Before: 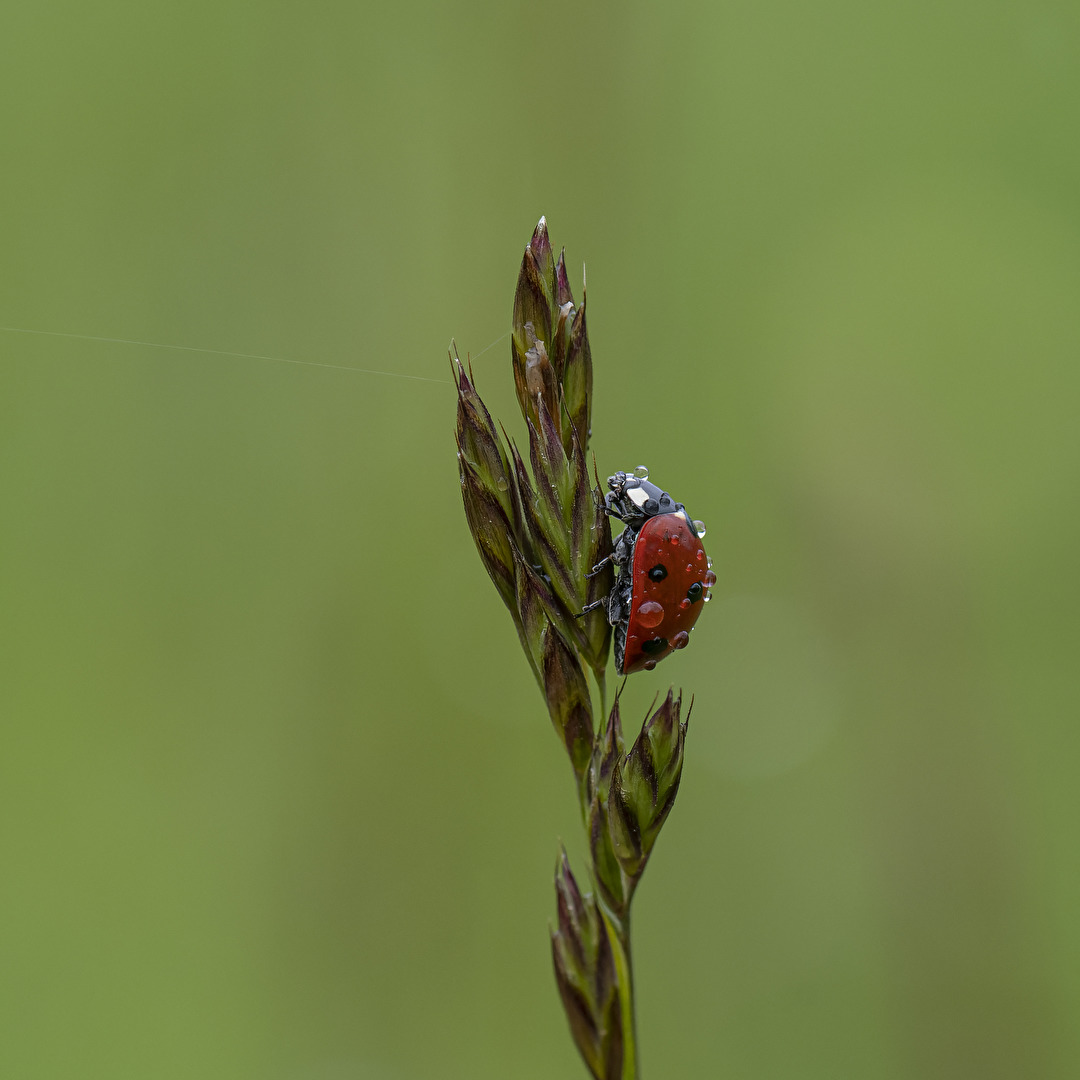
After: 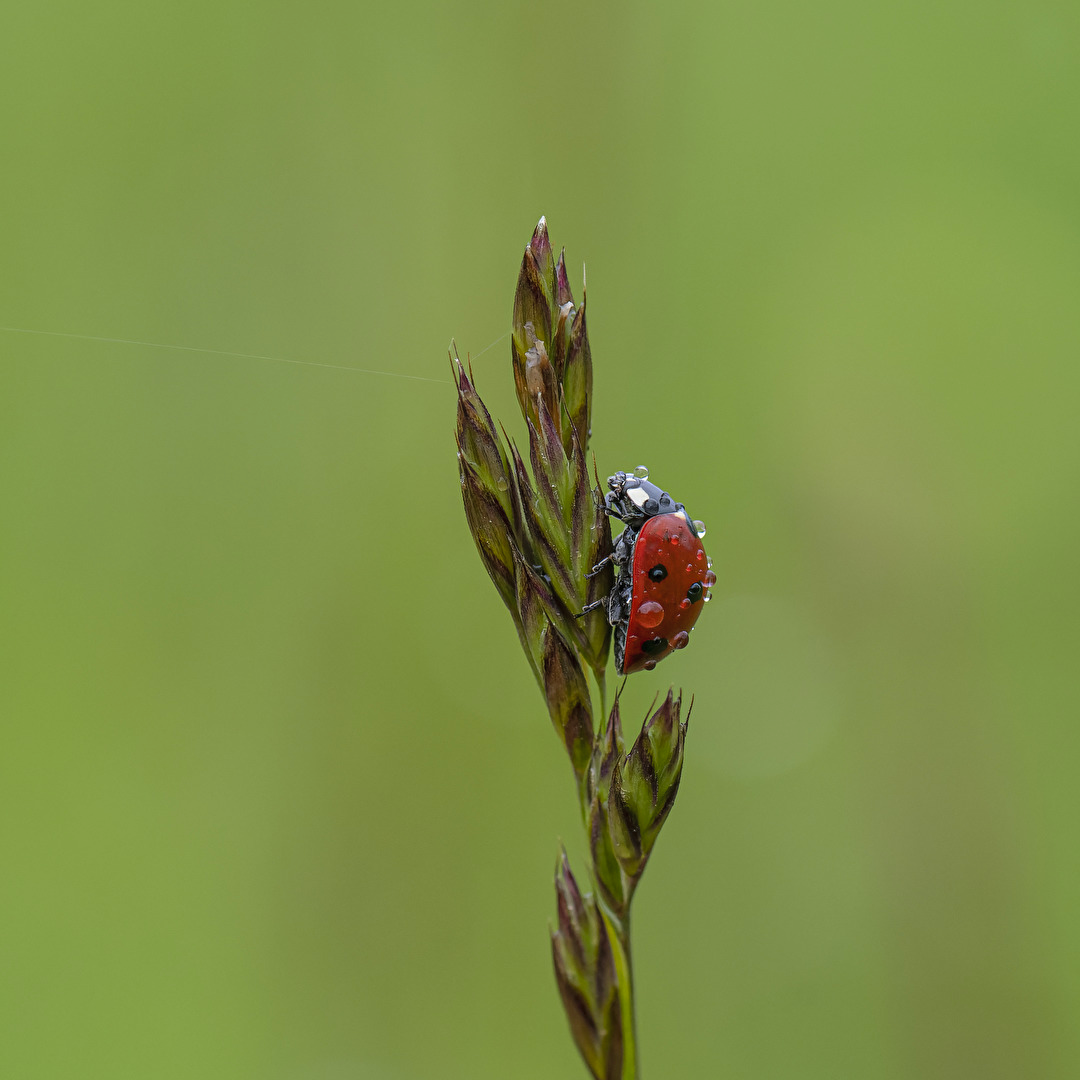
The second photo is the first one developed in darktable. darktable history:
contrast brightness saturation: brightness 0.088, saturation 0.193
